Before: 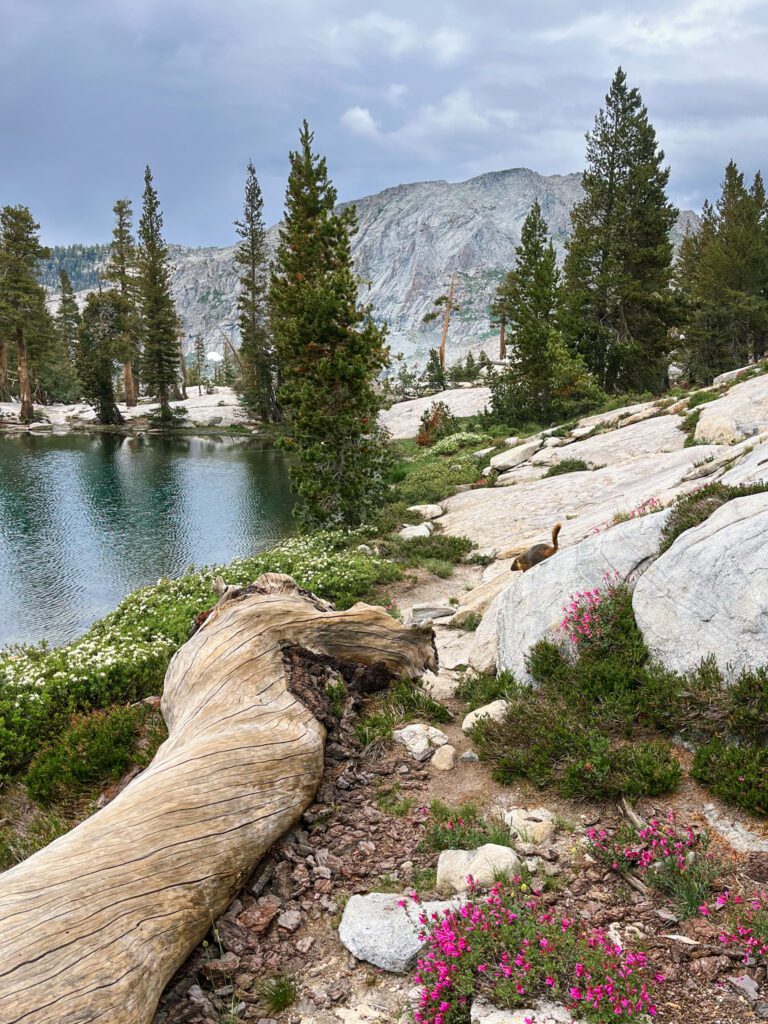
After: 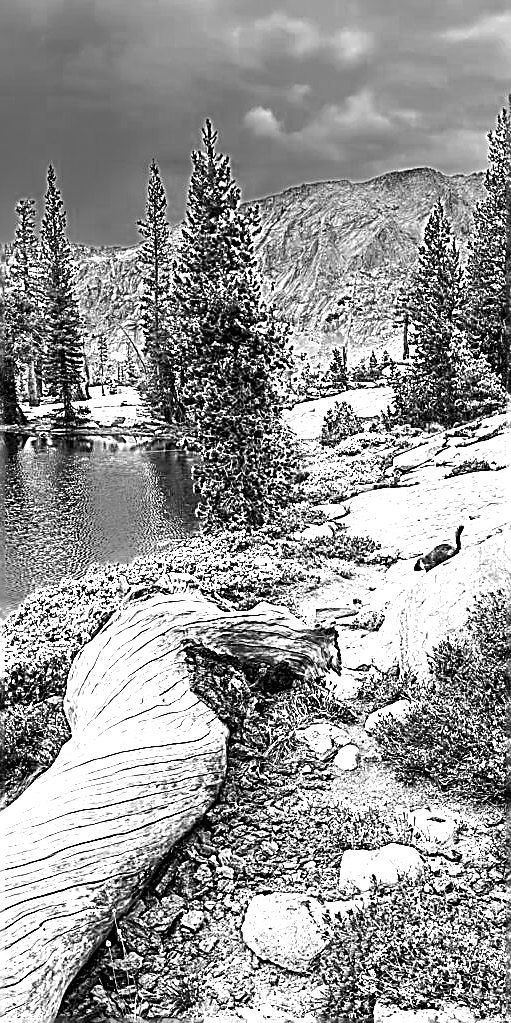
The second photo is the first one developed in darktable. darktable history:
color zones: curves: ch0 [(0, 0.554) (0.146, 0.662) (0.293, 0.86) (0.503, 0.774) (0.637, 0.106) (0.74, 0.072) (0.866, 0.488) (0.998, 0.569)]; ch1 [(0, 0) (0.143, 0) (0.286, 0) (0.429, 0) (0.571, 0) (0.714, 0) (0.857, 0)]
crop and rotate: left 12.673%, right 20.66%
sharpen: amount 2
color balance rgb: global offset › luminance -0.37%, perceptual saturation grading › highlights -17.77%, perceptual saturation grading › mid-tones 33.1%, perceptual saturation grading › shadows 50.52%, perceptual brilliance grading › highlights 20%, perceptual brilliance grading › mid-tones 20%, perceptual brilliance grading › shadows -20%, global vibrance 50%
